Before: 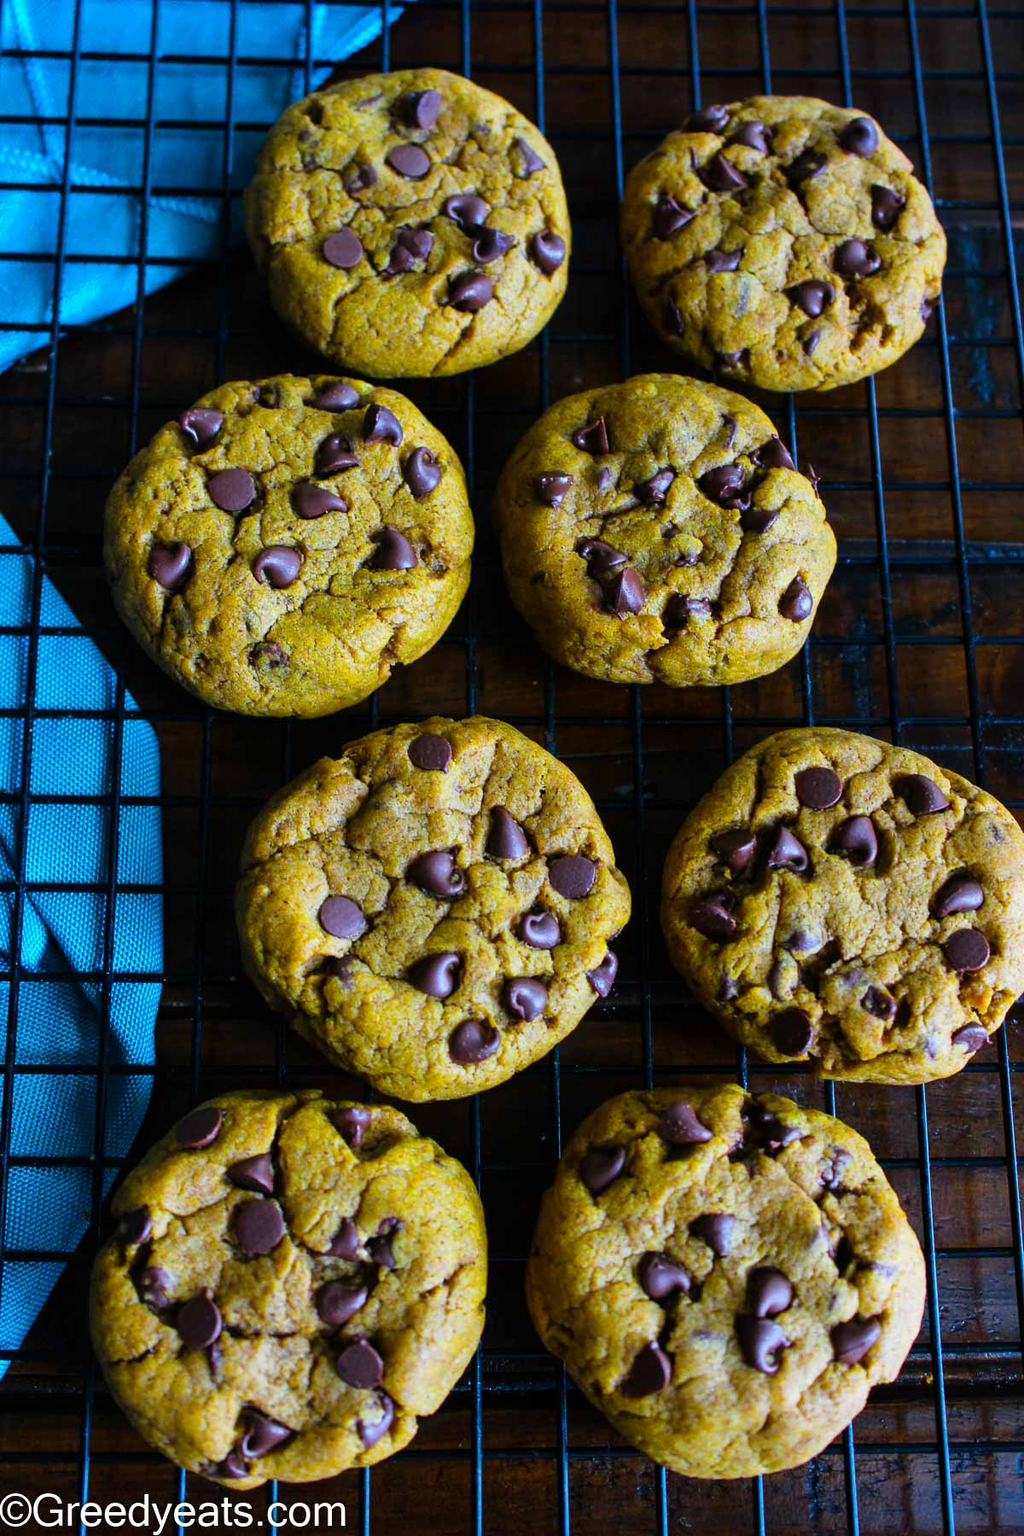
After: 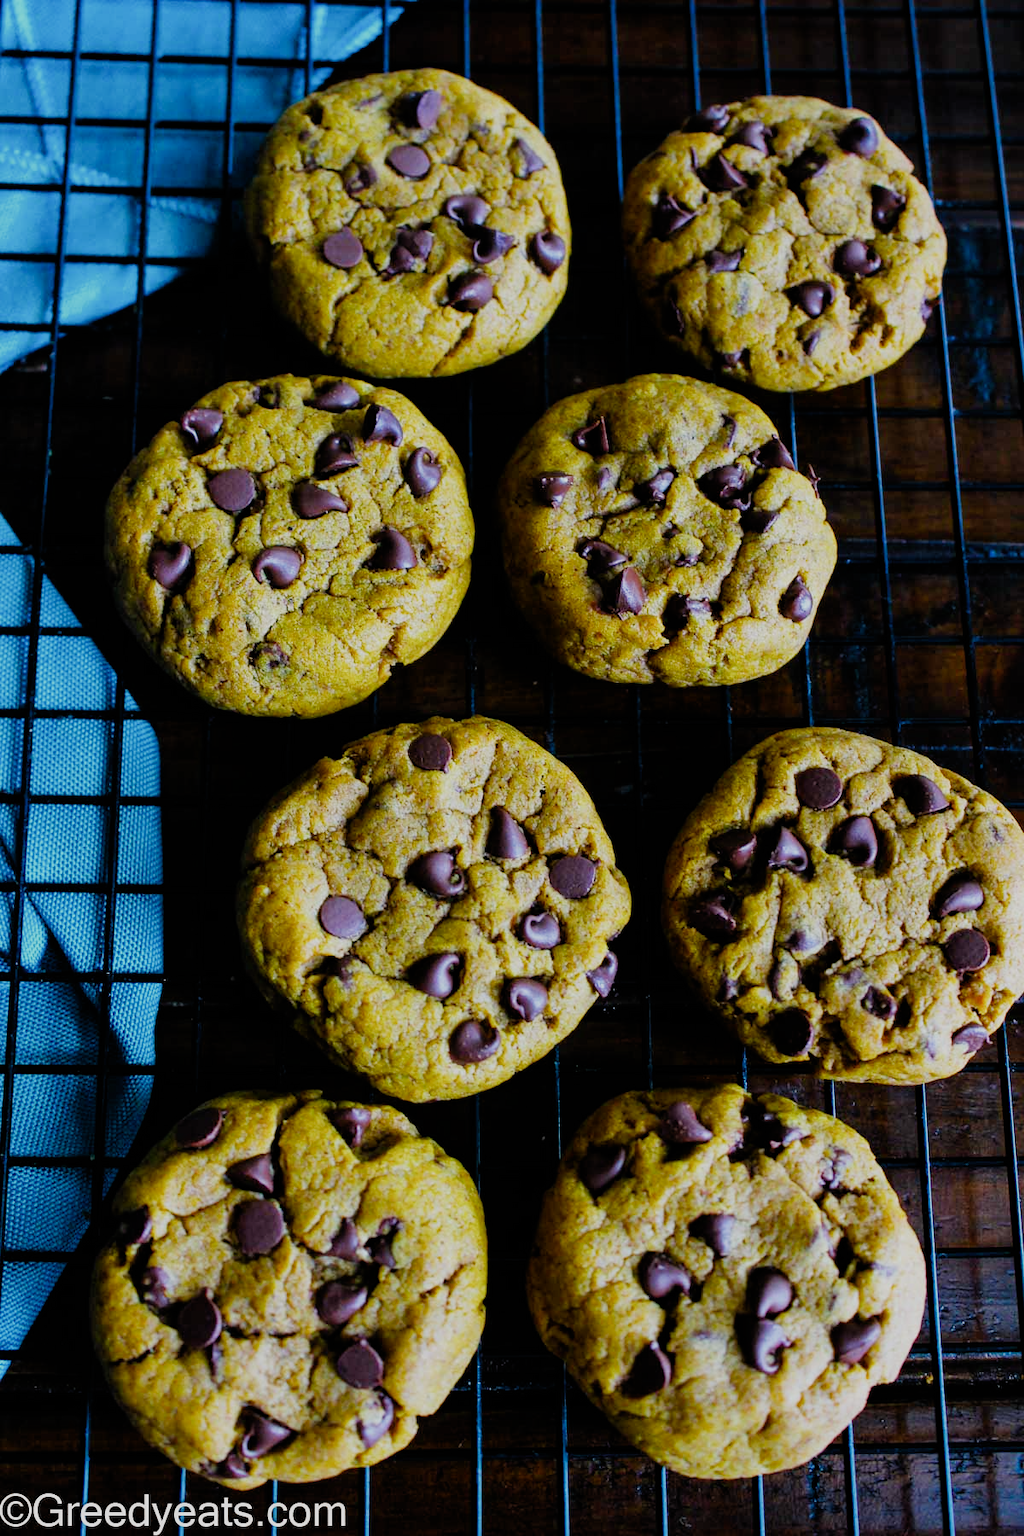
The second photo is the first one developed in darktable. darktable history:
exposure: exposure 0.127 EV, compensate highlight preservation false
filmic rgb: black relative exposure -7.65 EV, white relative exposure 4.56 EV, threshold 5.98 EV, hardness 3.61, contrast 0.993, preserve chrominance no, color science v3 (2019), use custom middle-gray values true, enable highlight reconstruction true
